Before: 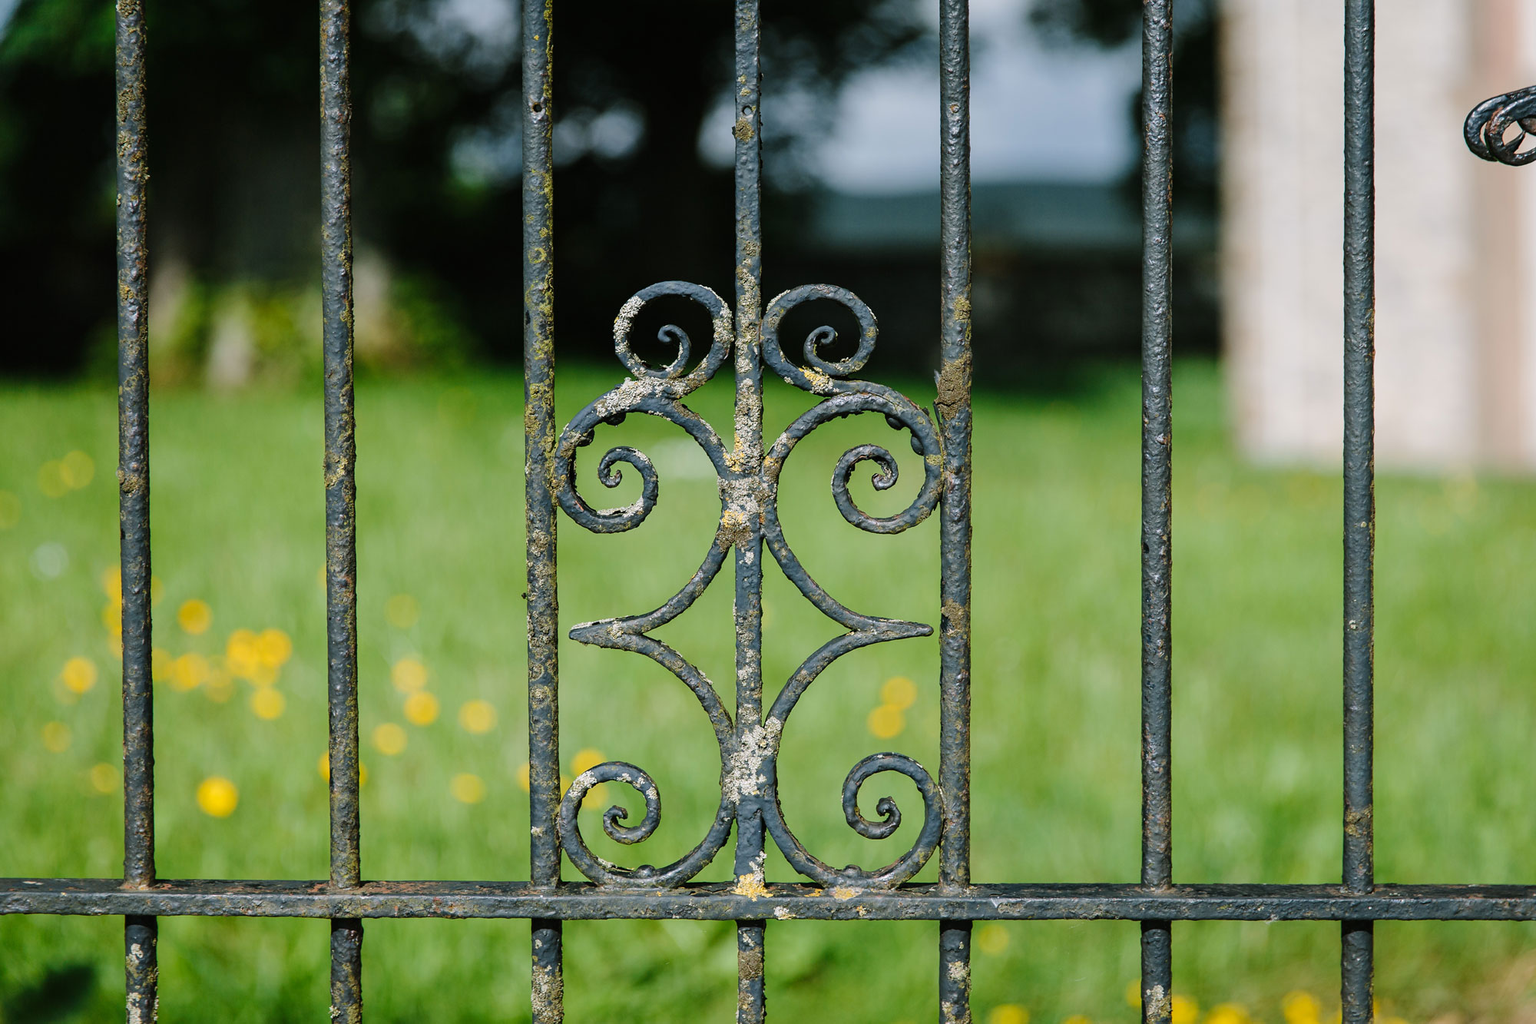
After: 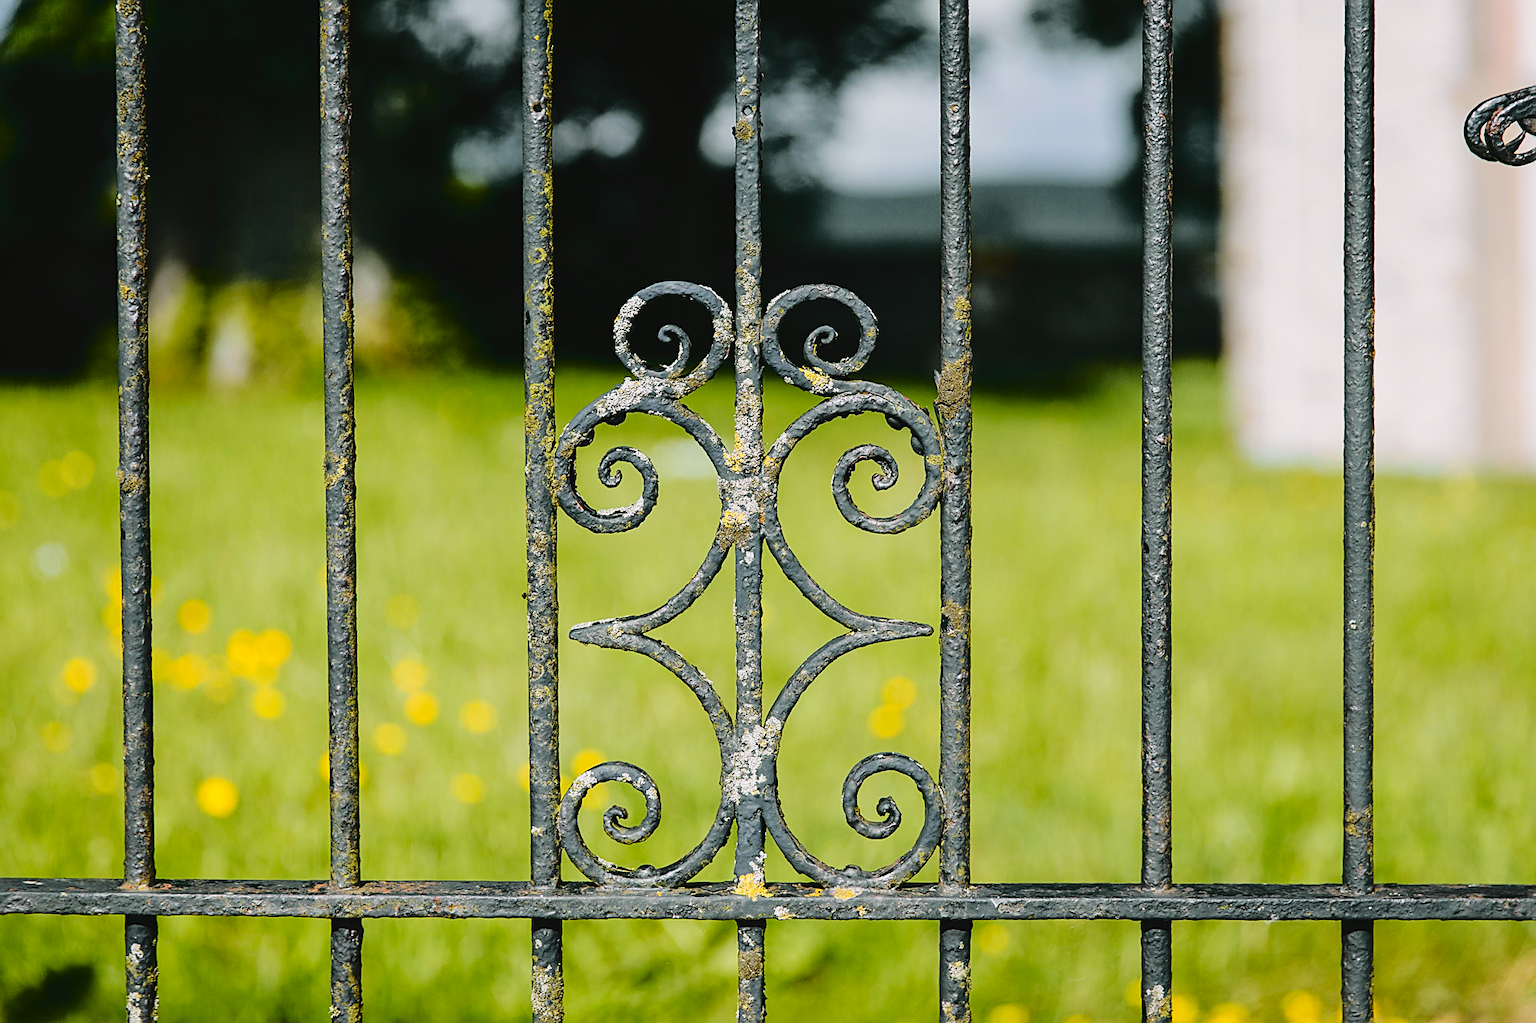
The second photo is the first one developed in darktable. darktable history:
tone curve: curves: ch0 [(0, 0.029) (0.168, 0.142) (0.359, 0.44) (0.469, 0.544) (0.634, 0.722) (0.858, 0.903) (1, 0.968)]; ch1 [(0, 0) (0.437, 0.453) (0.472, 0.47) (0.502, 0.502) (0.54, 0.534) (0.57, 0.592) (0.618, 0.66) (0.699, 0.749) (0.859, 0.899) (1, 1)]; ch2 [(0, 0) (0.33, 0.301) (0.421, 0.443) (0.476, 0.498) (0.505, 0.503) (0.547, 0.557) (0.586, 0.634) (0.608, 0.676) (1, 1)], color space Lab, independent channels, preserve colors none
sharpen: on, module defaults
white balance: red 1.009, blue 1.027
